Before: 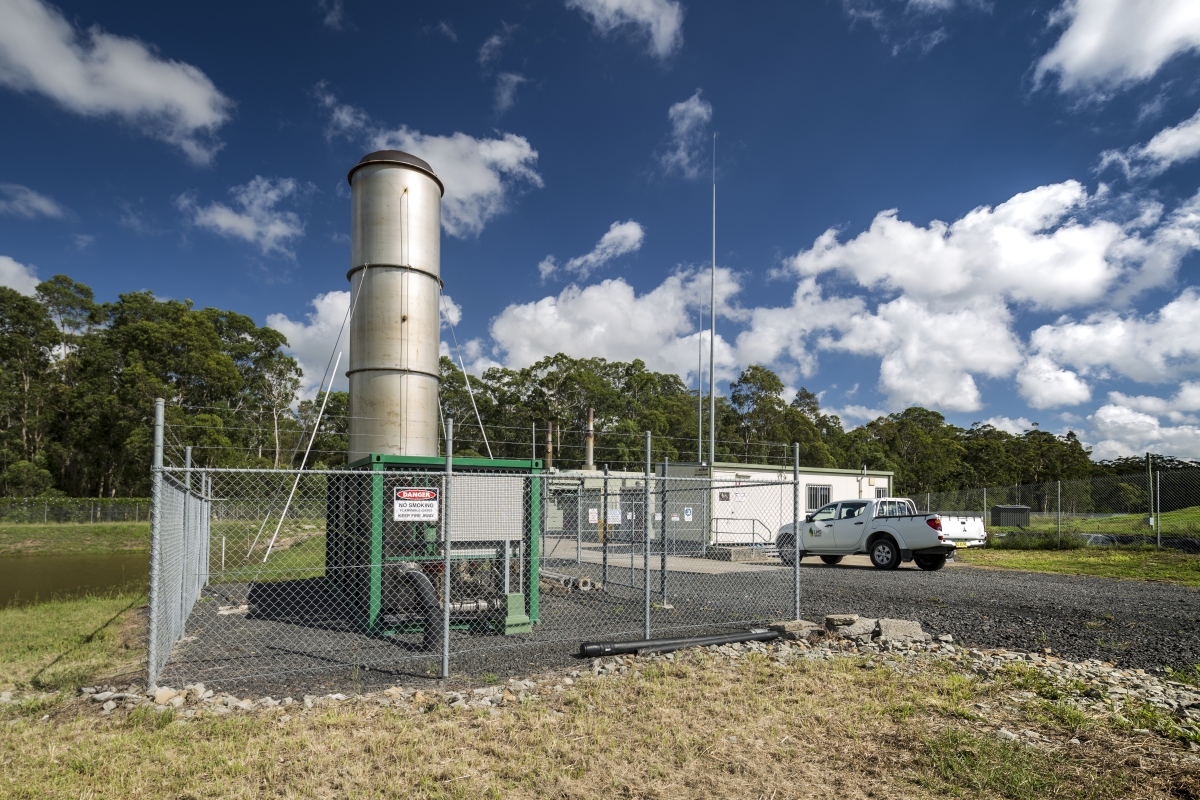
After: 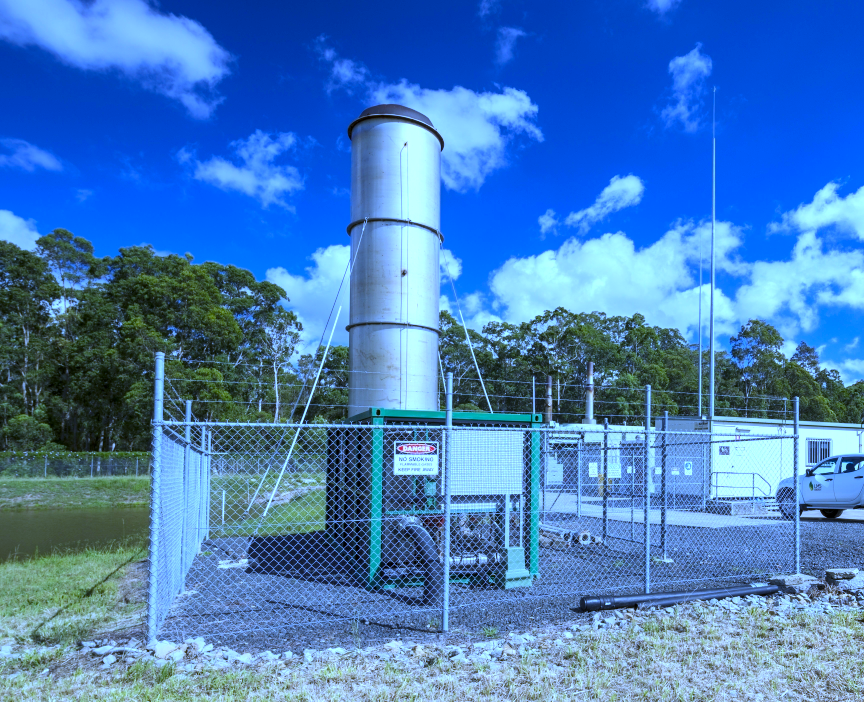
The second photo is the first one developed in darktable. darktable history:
exposure: exposure 0.559 EV, compensate highlight preservation false
crop: top 5.803%, right 27.864%, bottom 5.804%
white balance: red 0.766, blue 1.537
color balance rgb: perceptual saturation grading › global saturation 25%, global vibrance 10%
